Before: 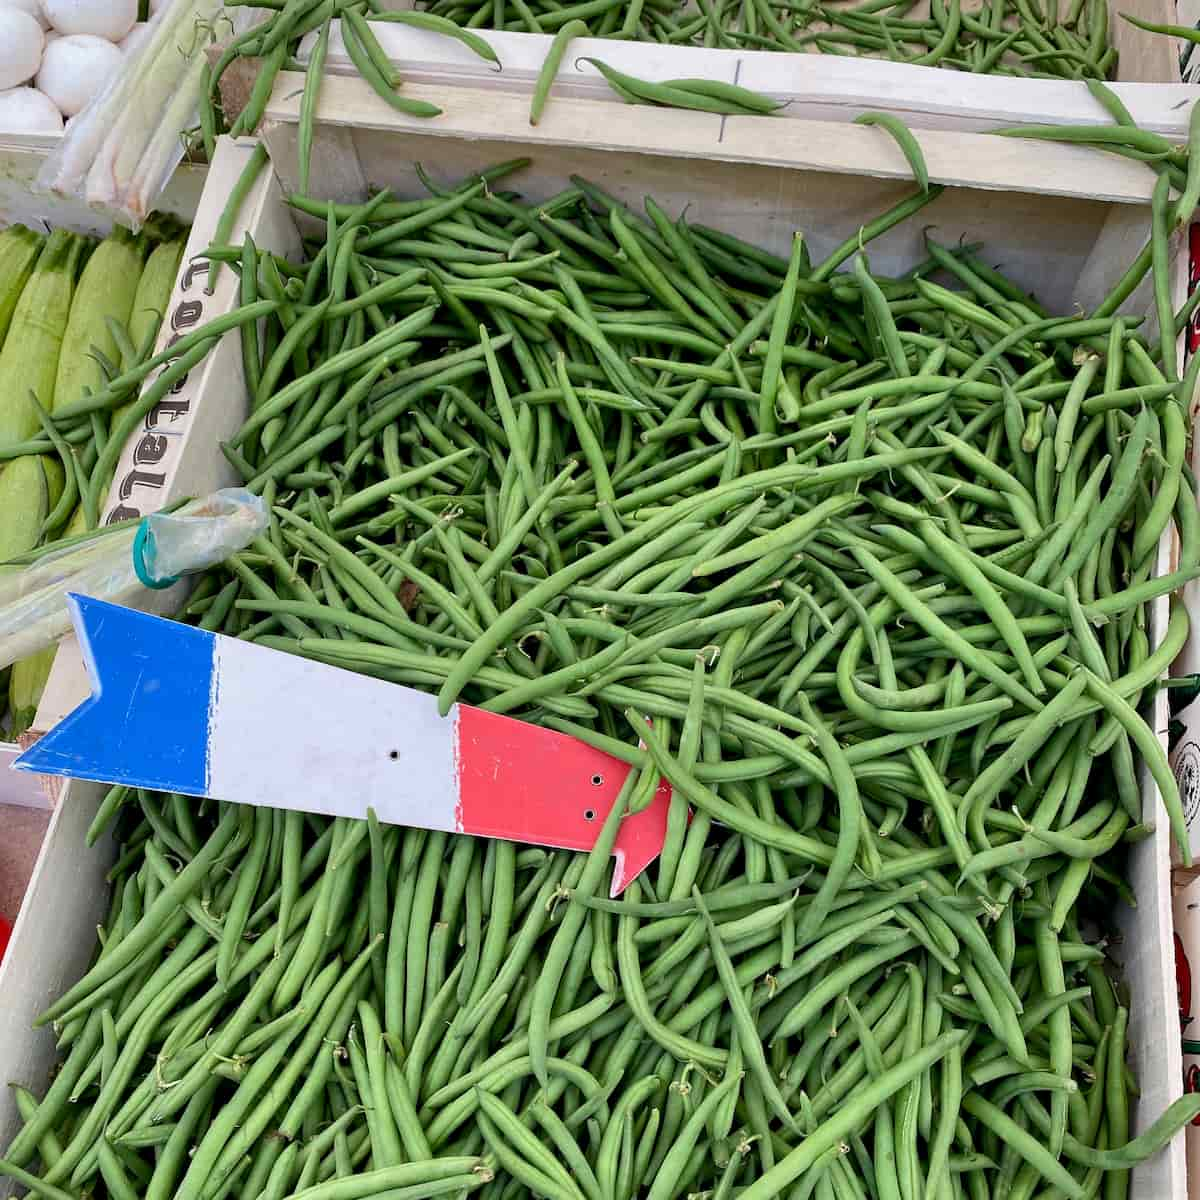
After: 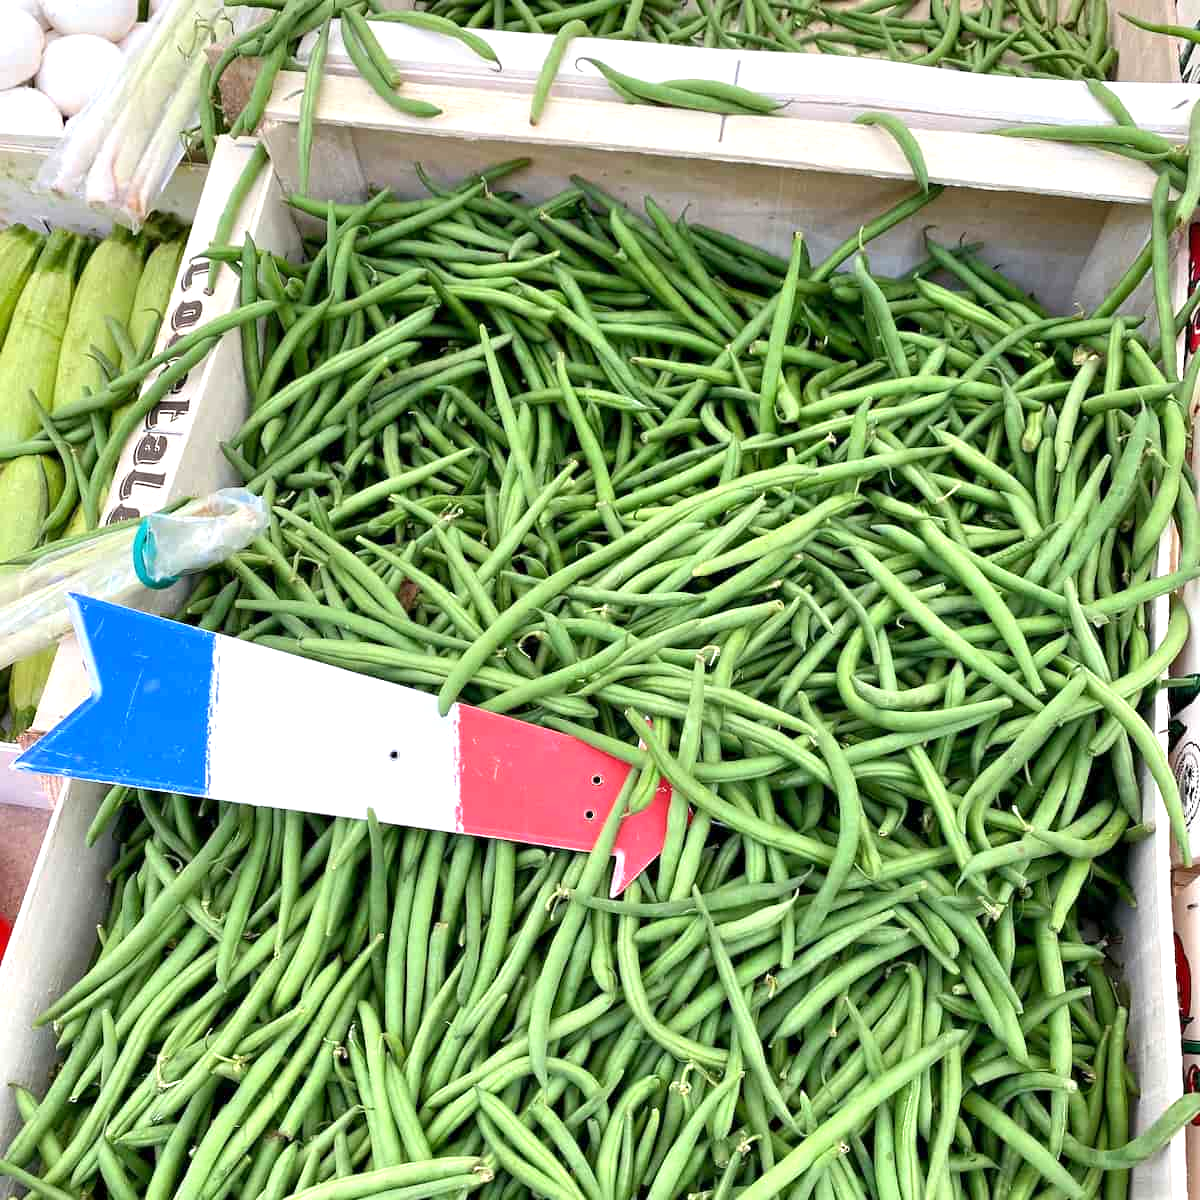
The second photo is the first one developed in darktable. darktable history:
exposure: exposure 0.756 EV, compensate exposure bias true, compensate highlight preservation false
